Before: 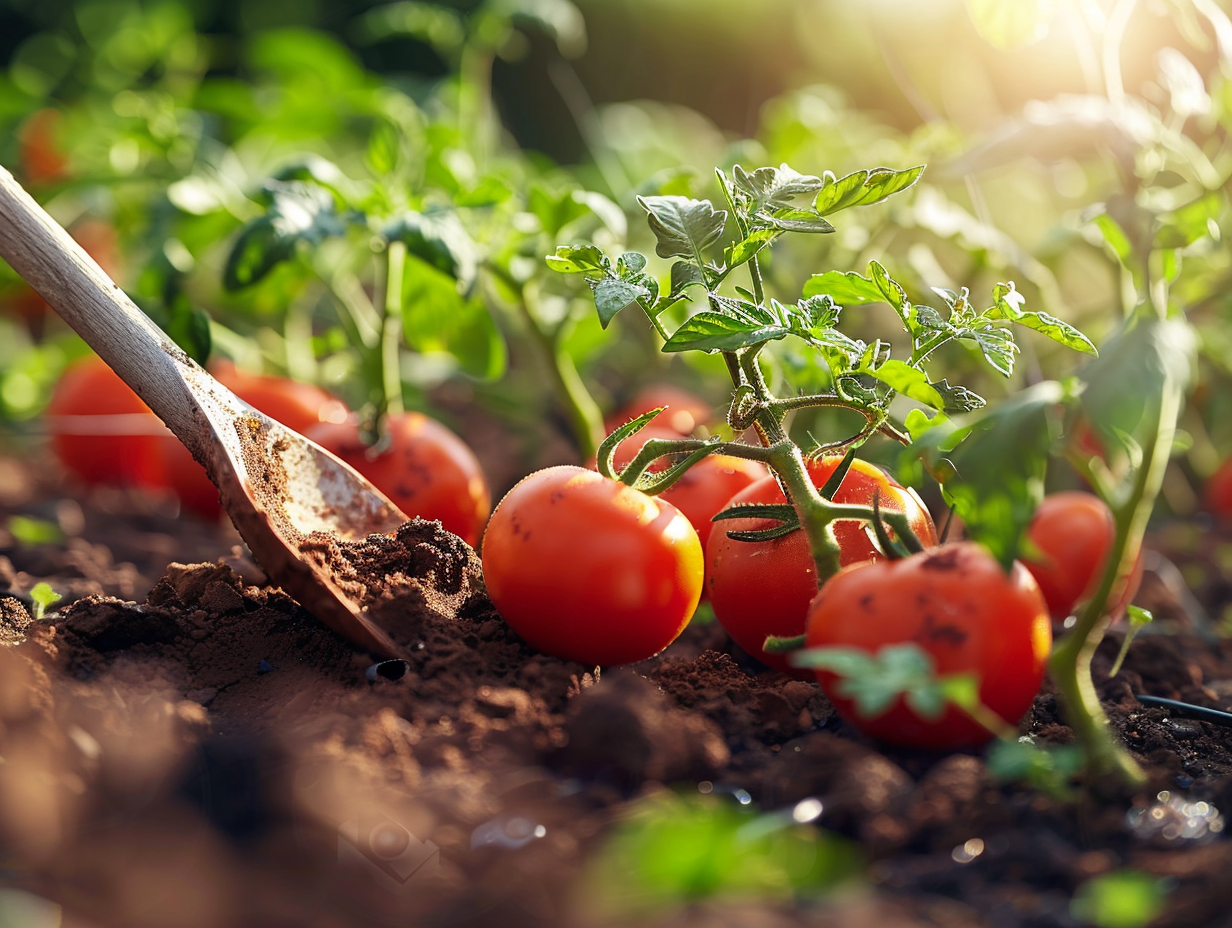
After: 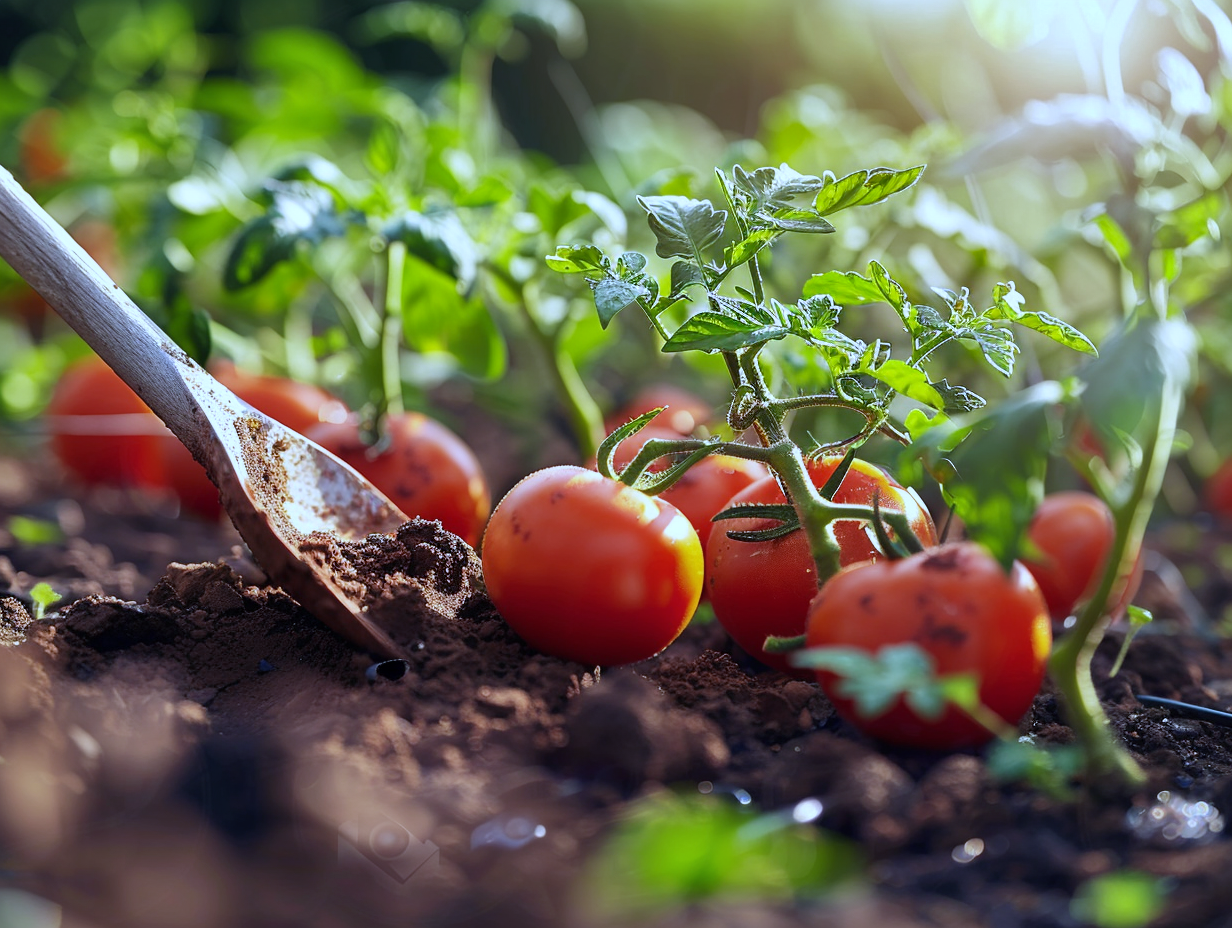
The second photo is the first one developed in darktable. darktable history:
shadows and highlights: shadows 25, highlights -48, soften with gaussian
white balance: red 0.871, blue 1.249
